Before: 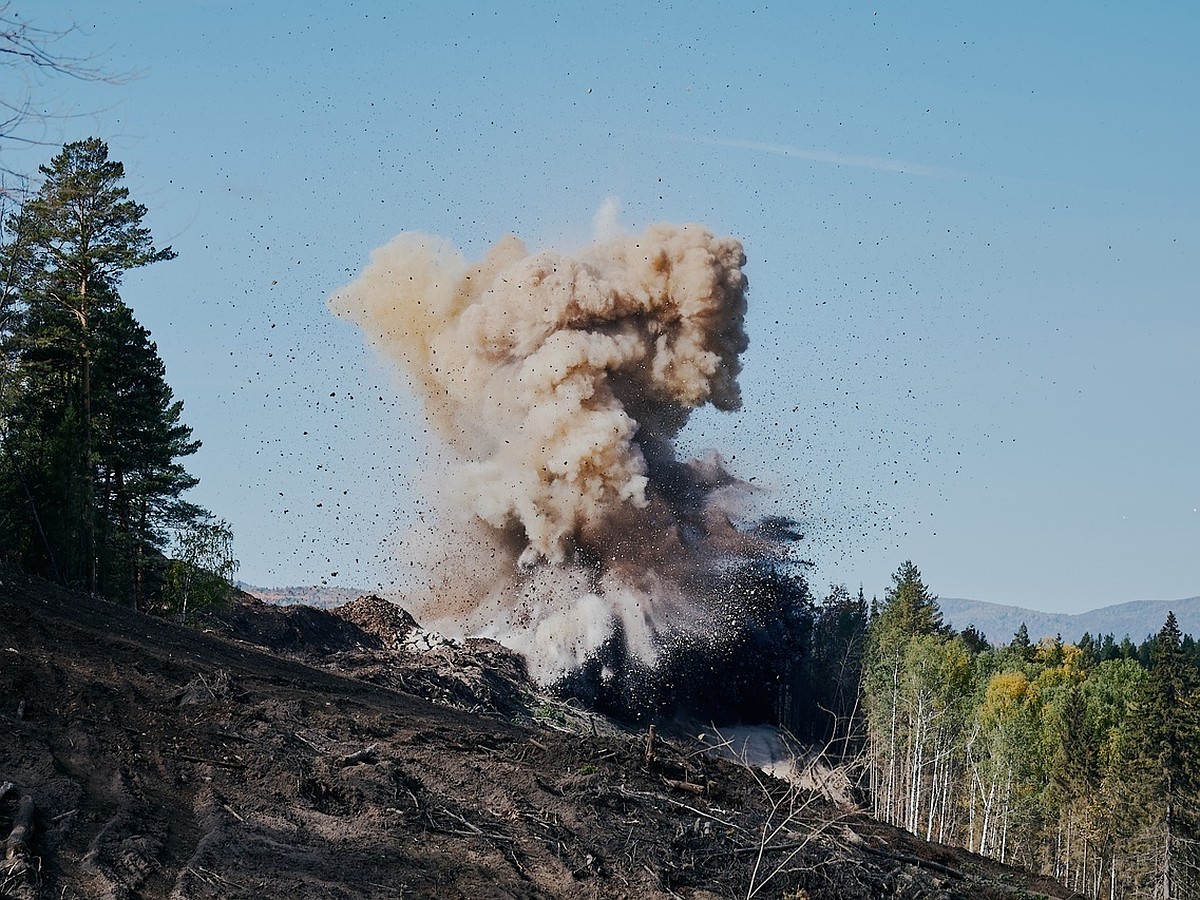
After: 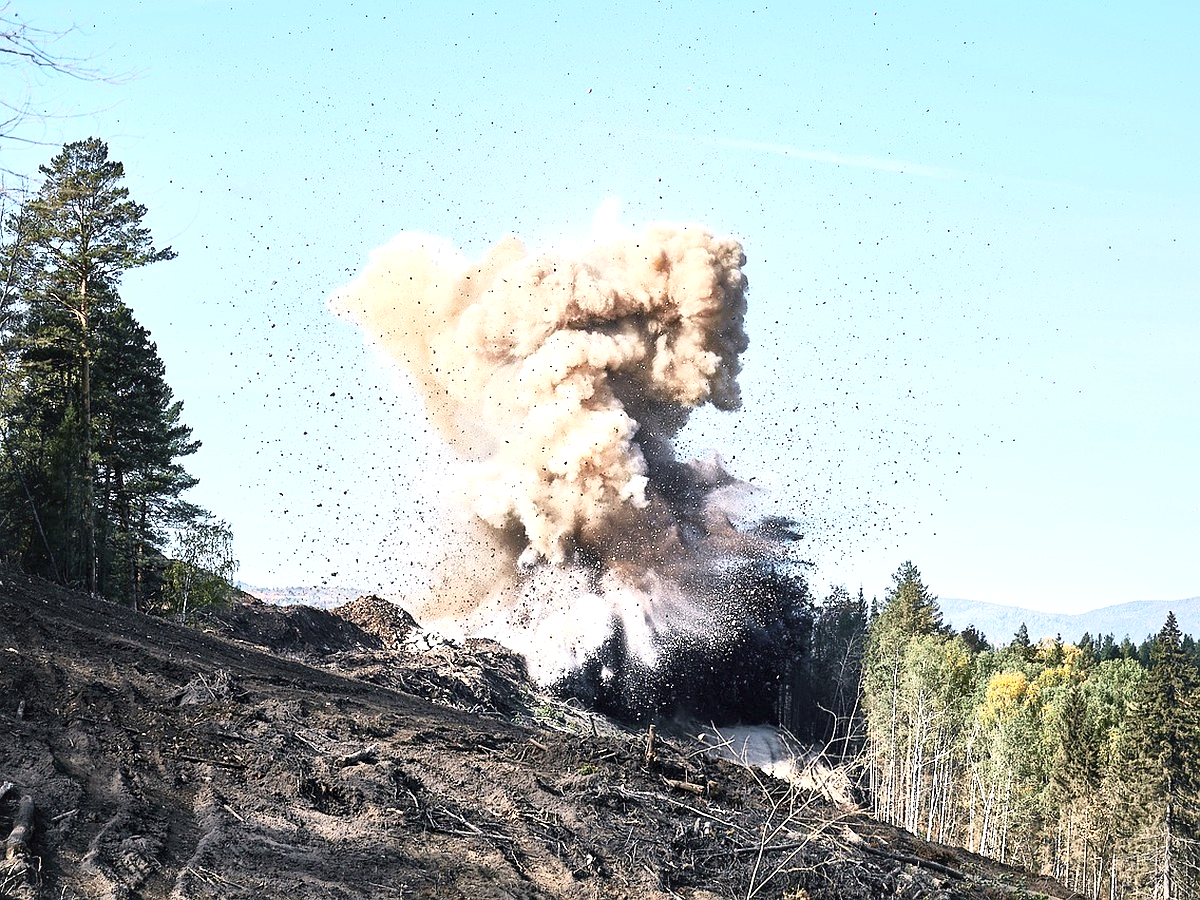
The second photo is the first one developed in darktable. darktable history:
local contrast: mode bilateral grid, contrast 25, coarseness 60, detail 151%, midtone range 0.2
tone curve: curves: ch0 [(0, 0) (0.739, 0.837) (1, 1)]; ch1 [(0, 0) (0.226, 0.261) (0.383, 0.397) (0.462, 0.473) (0.498, 0.502) (0.521, 0.52) (0.578, 0.57) (1, 1)]; ch2 [(0, 0) (0.438, 0.456) (0.5, 0.5) (0.547, 0.557) (0.597, 0.58) (0.629, 0.603) (1, 1)], color space Lab, independent channels, preserve colors none
exposure: black level correction -0.002, exposure 1.115 EV, compensate highlight preservation false
